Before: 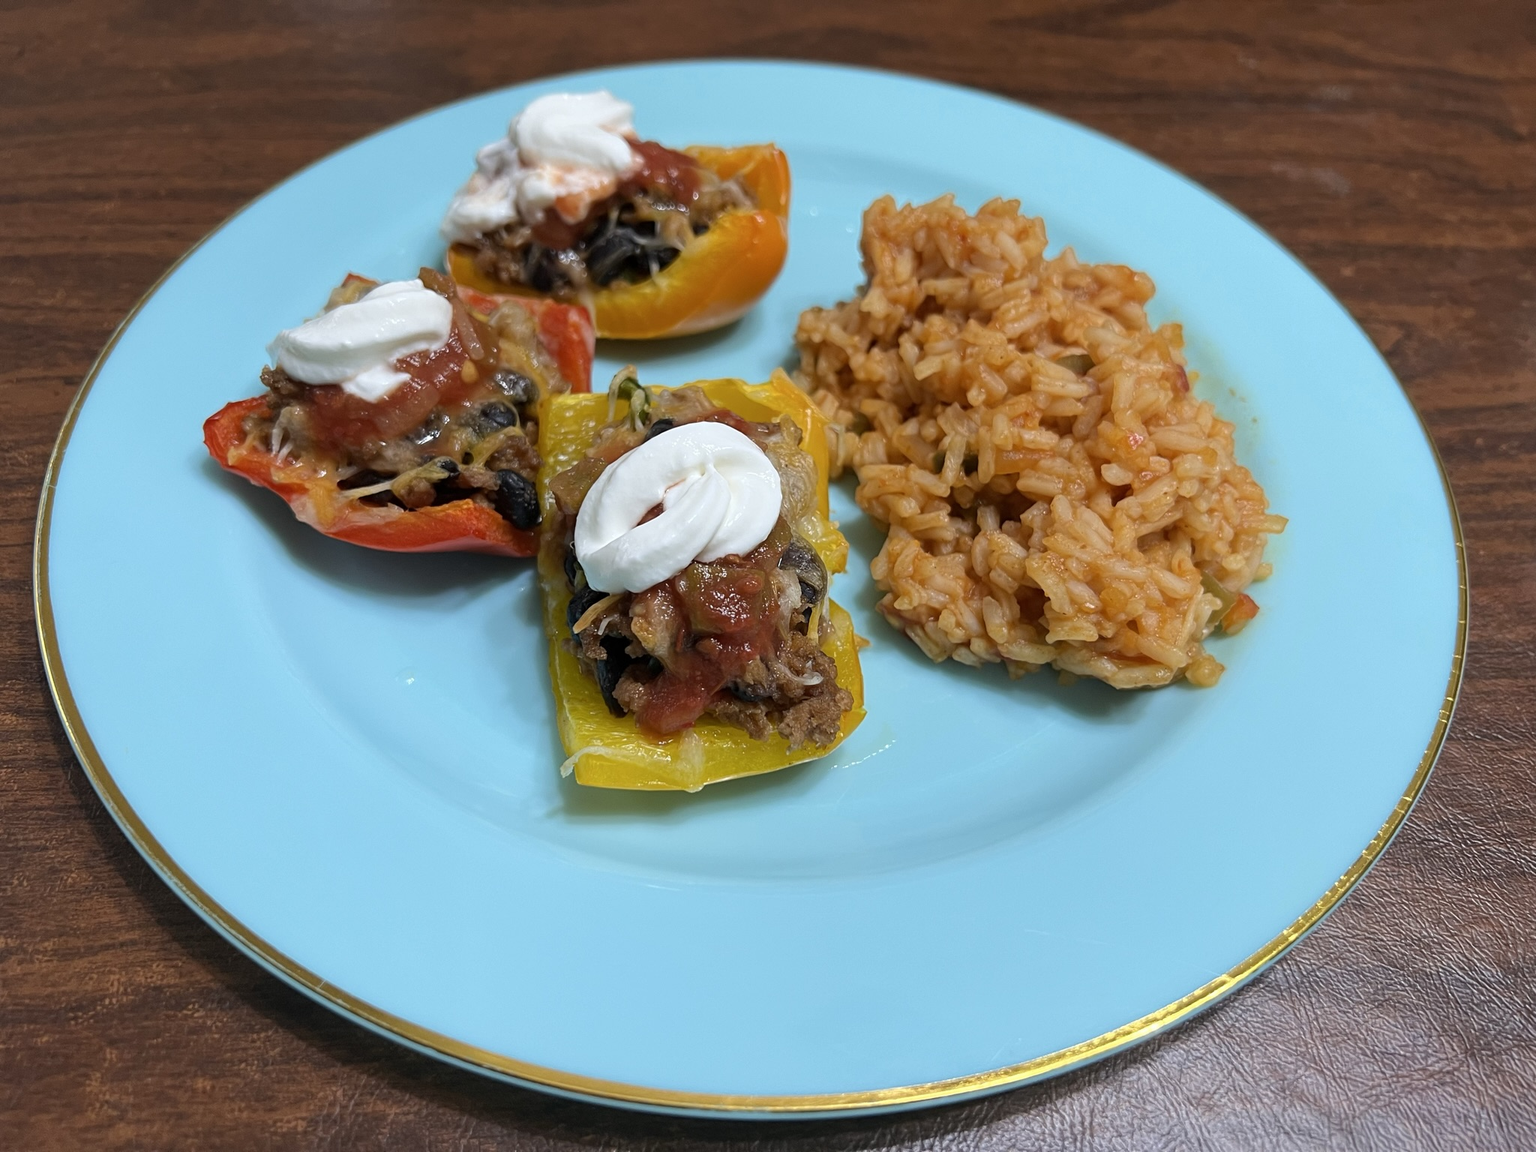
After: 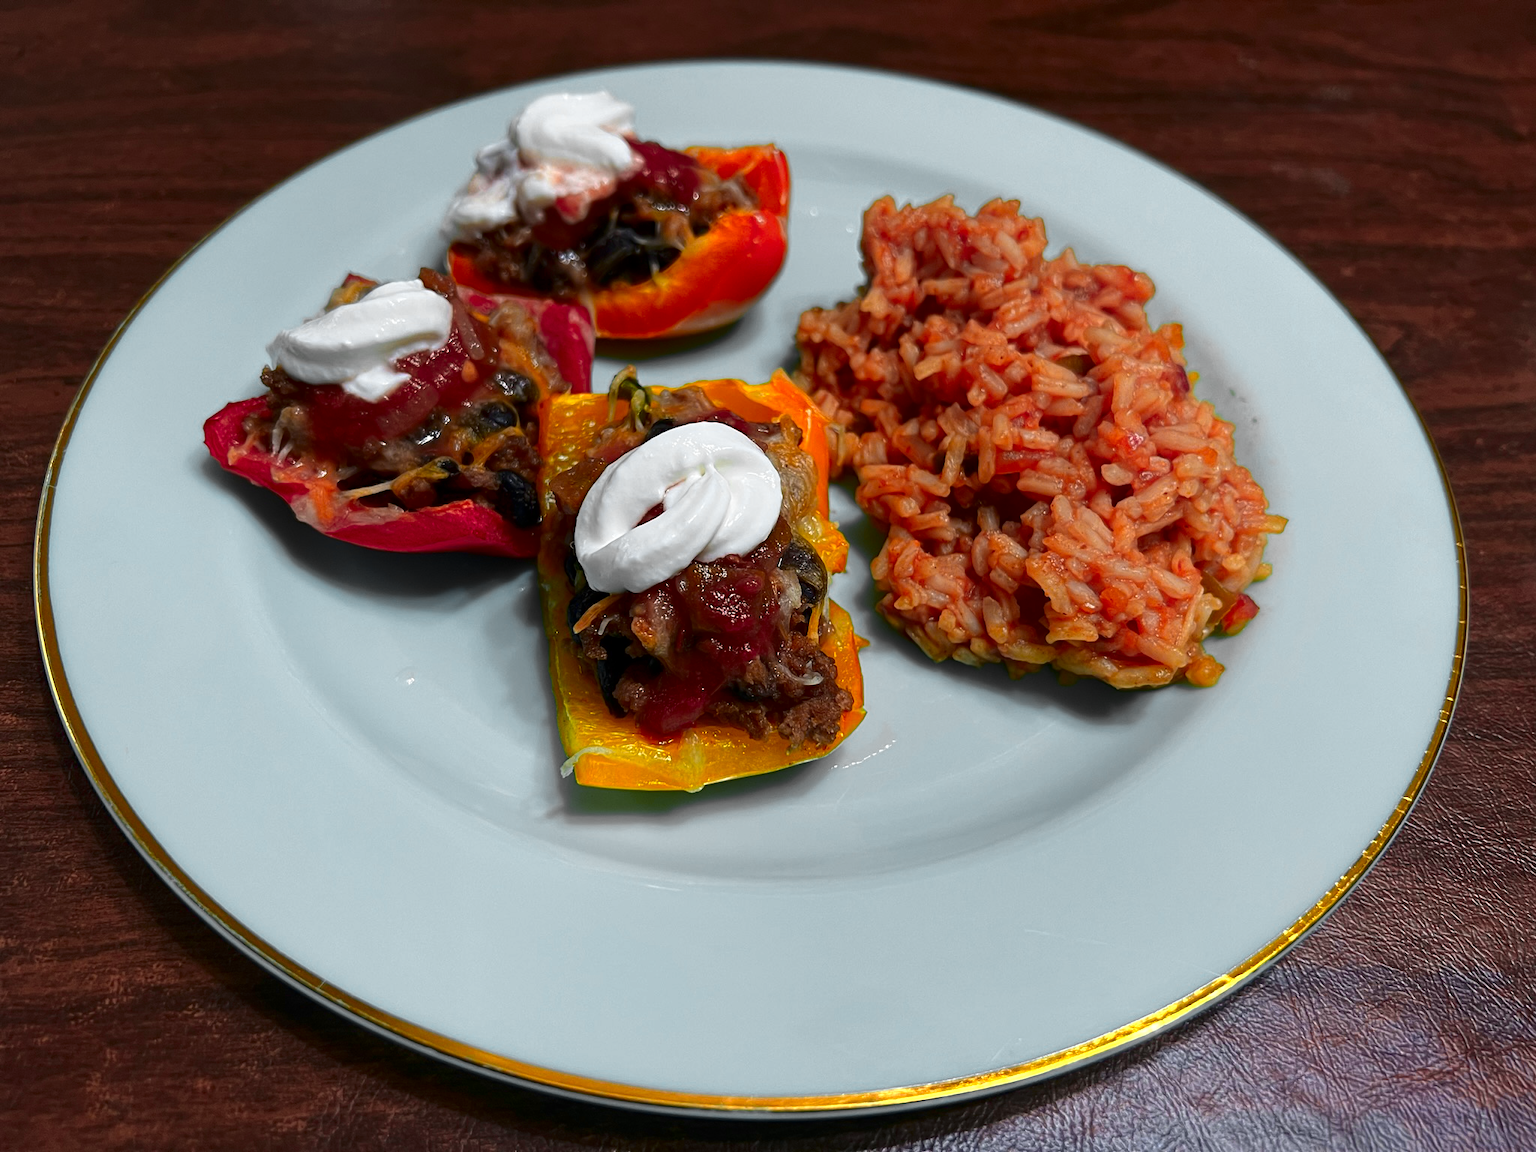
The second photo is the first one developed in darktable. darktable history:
contrast brightness saturation: contrast 0.103, brightness -0.273, saturation 0.142
color zones: curves: ch0 [(0.257, 0.558) (0.75, 0.565)]; ch1 [(0.004, 0.857) (0.14, 0.416) (0.257, 0.695) (0.442, 0.032) (0.736, 0.266) (0.891, 0.741)]; ch2 [(0, 0.623) (0.112, 0.436) (0.271, 0.474) (0.516, 0.64) (0.743, 0.286)]
